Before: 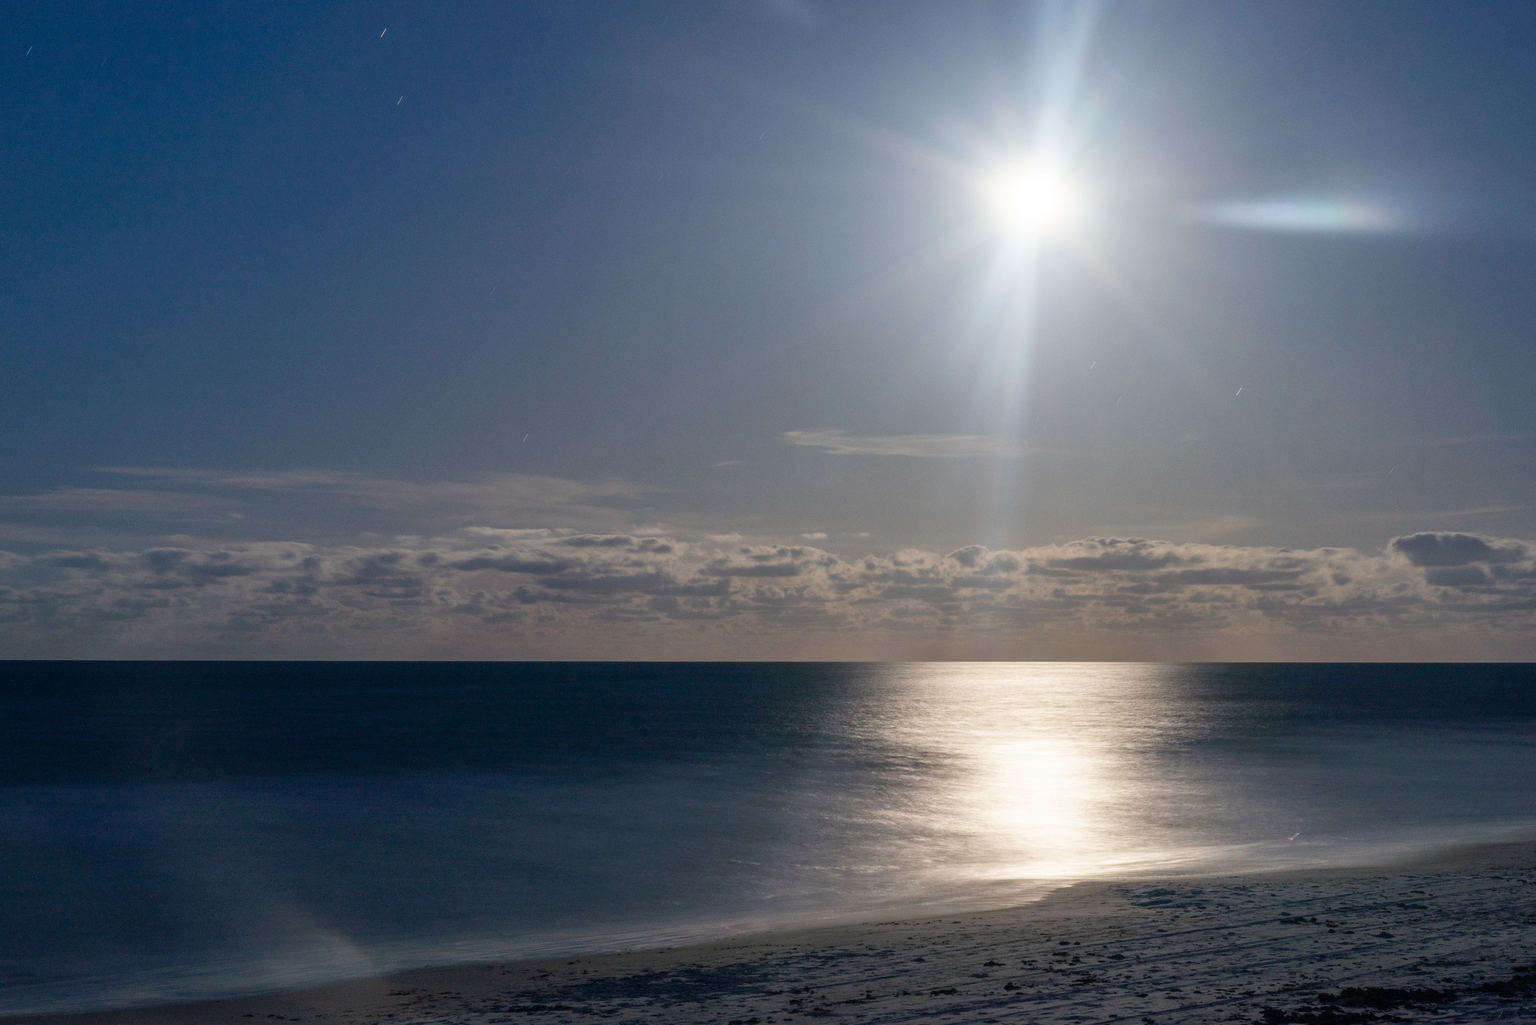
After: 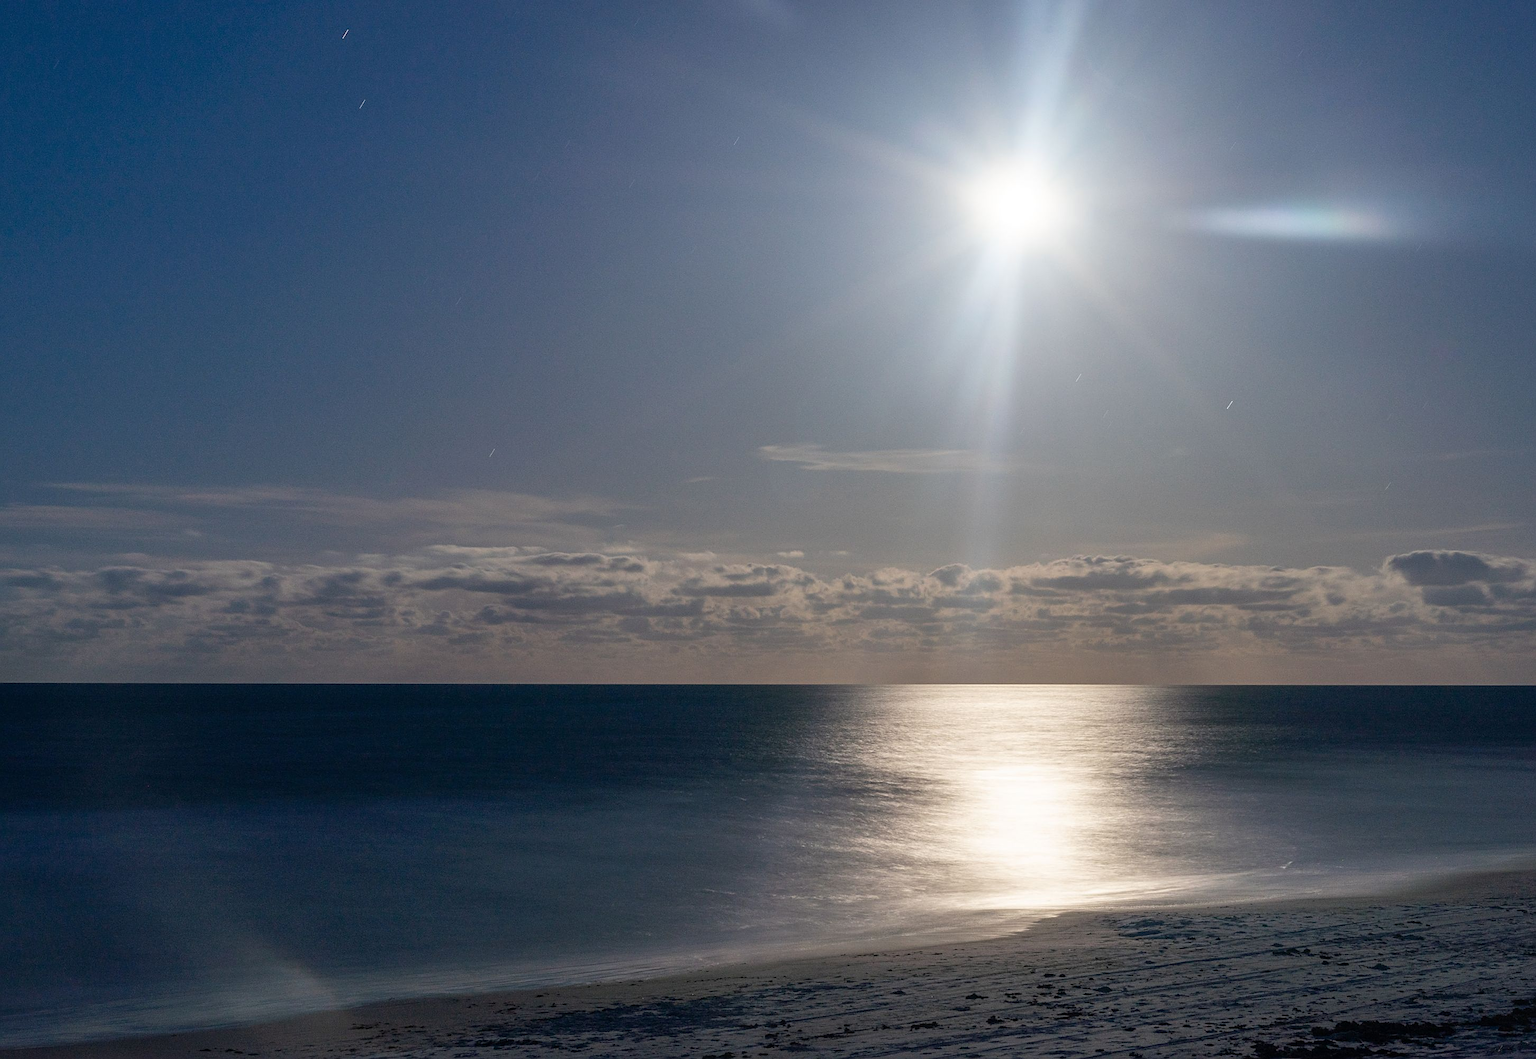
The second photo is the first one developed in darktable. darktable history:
sharpen: on, module defaults
crop and rotate: left 3.238%
